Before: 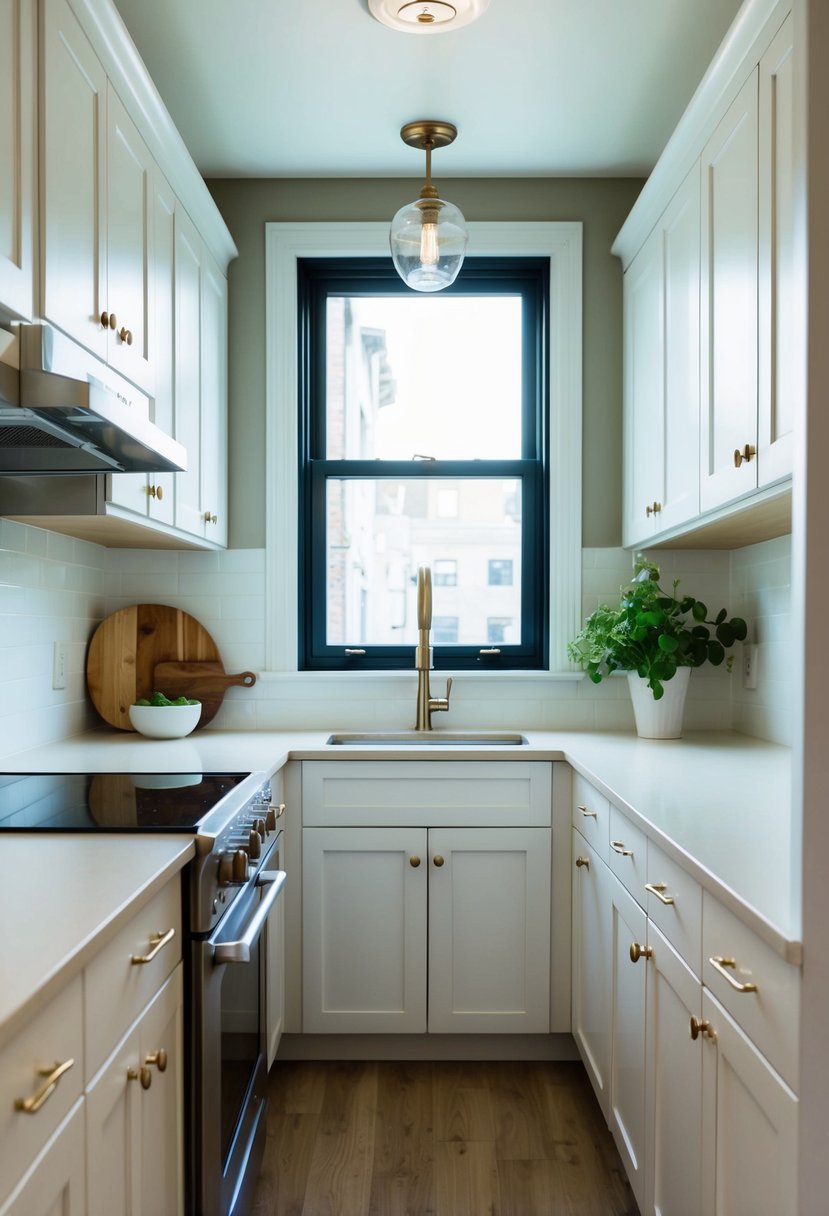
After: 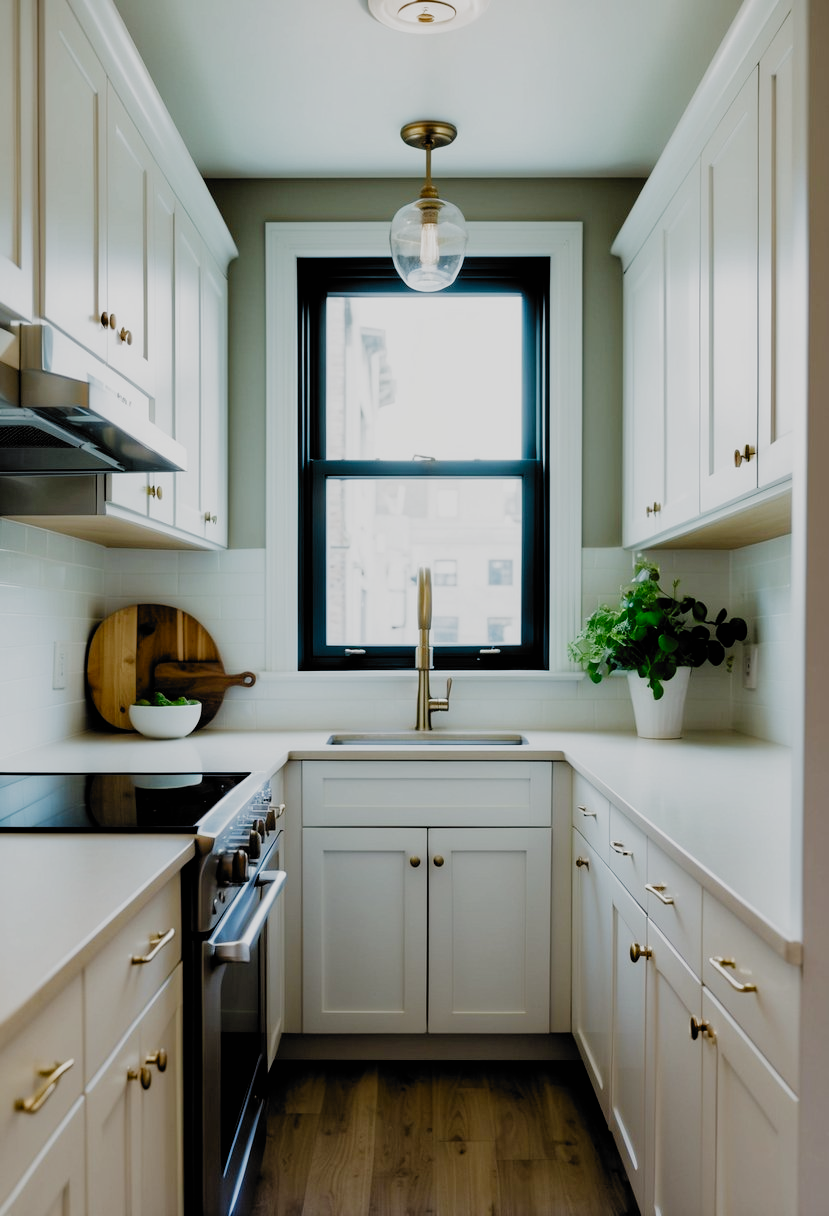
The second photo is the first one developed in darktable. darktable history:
filmic rgb: black relative exposure -5.03 EV, white relative exposure 3.96 EV, hardness 2.88, contrast 1.099, highlights saturation mix -19.78%, add noise in highlights 0.002, preserve chrominance no, color science v3 (2019), use custom middle-gray values true, contrast in highlights soft
